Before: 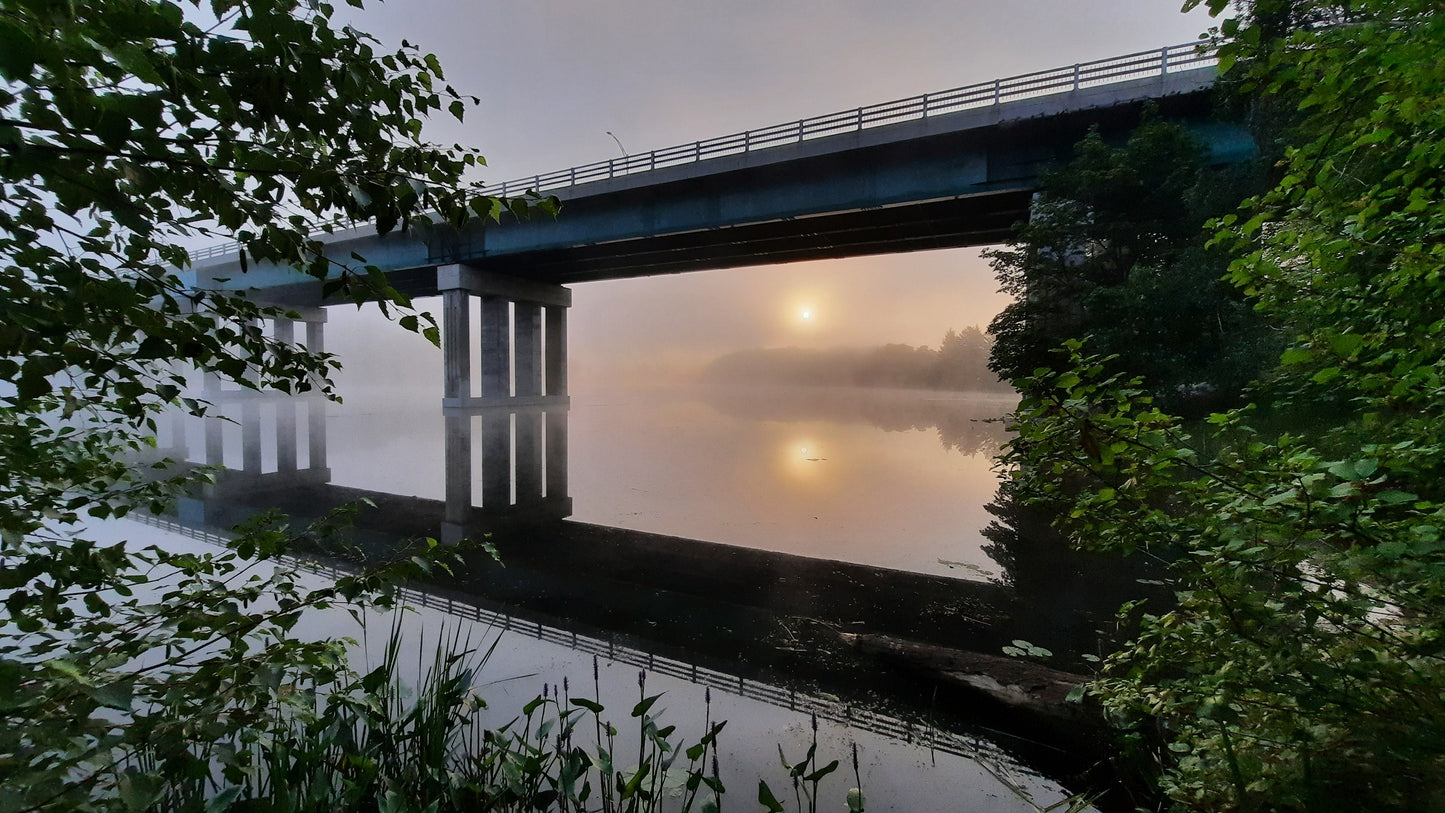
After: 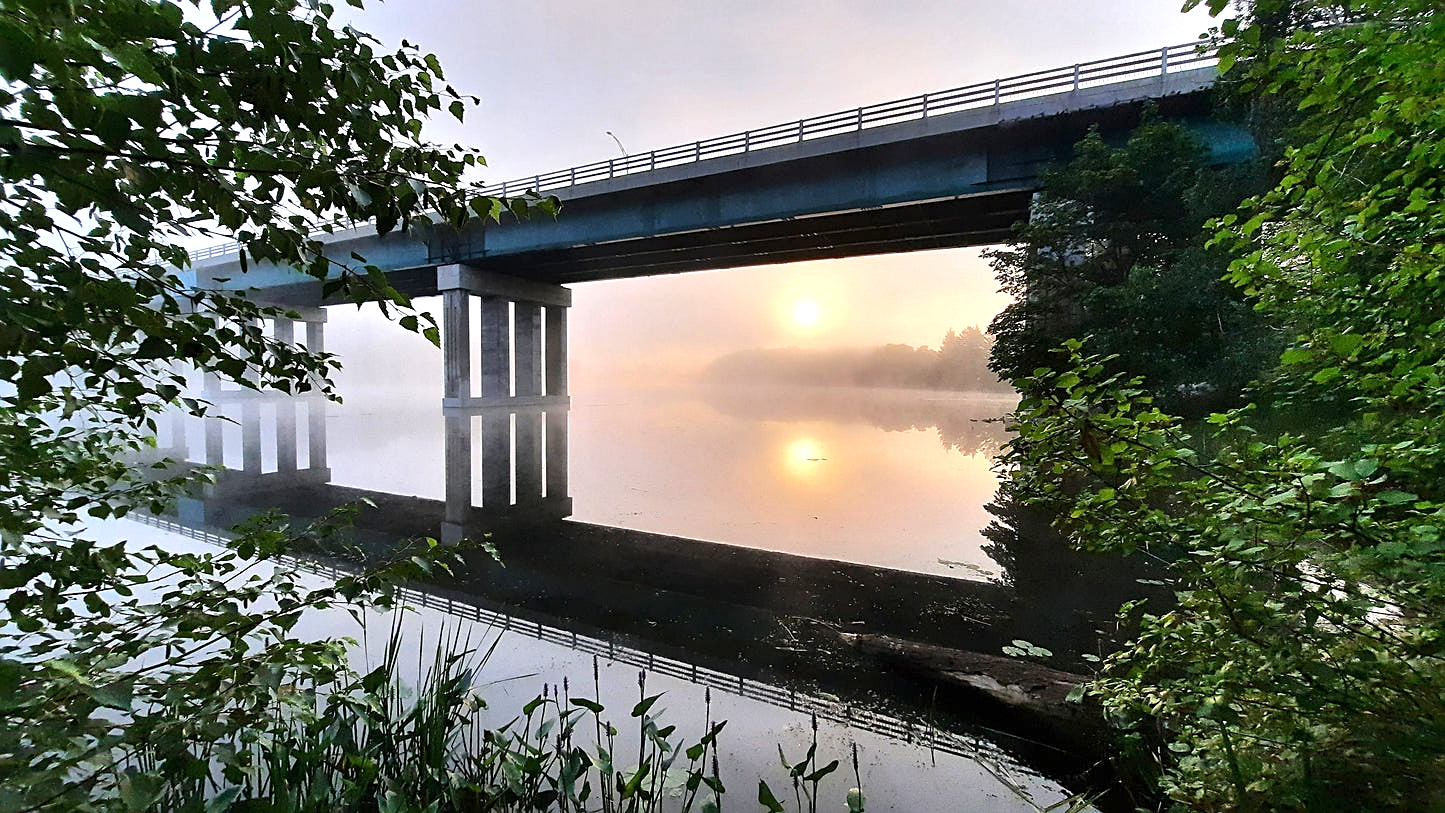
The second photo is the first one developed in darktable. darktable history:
sharpen: on, module defaults
tone equalizer: on, module defaults
exposure: exposure 1 EV, compensate highlight preservation false
